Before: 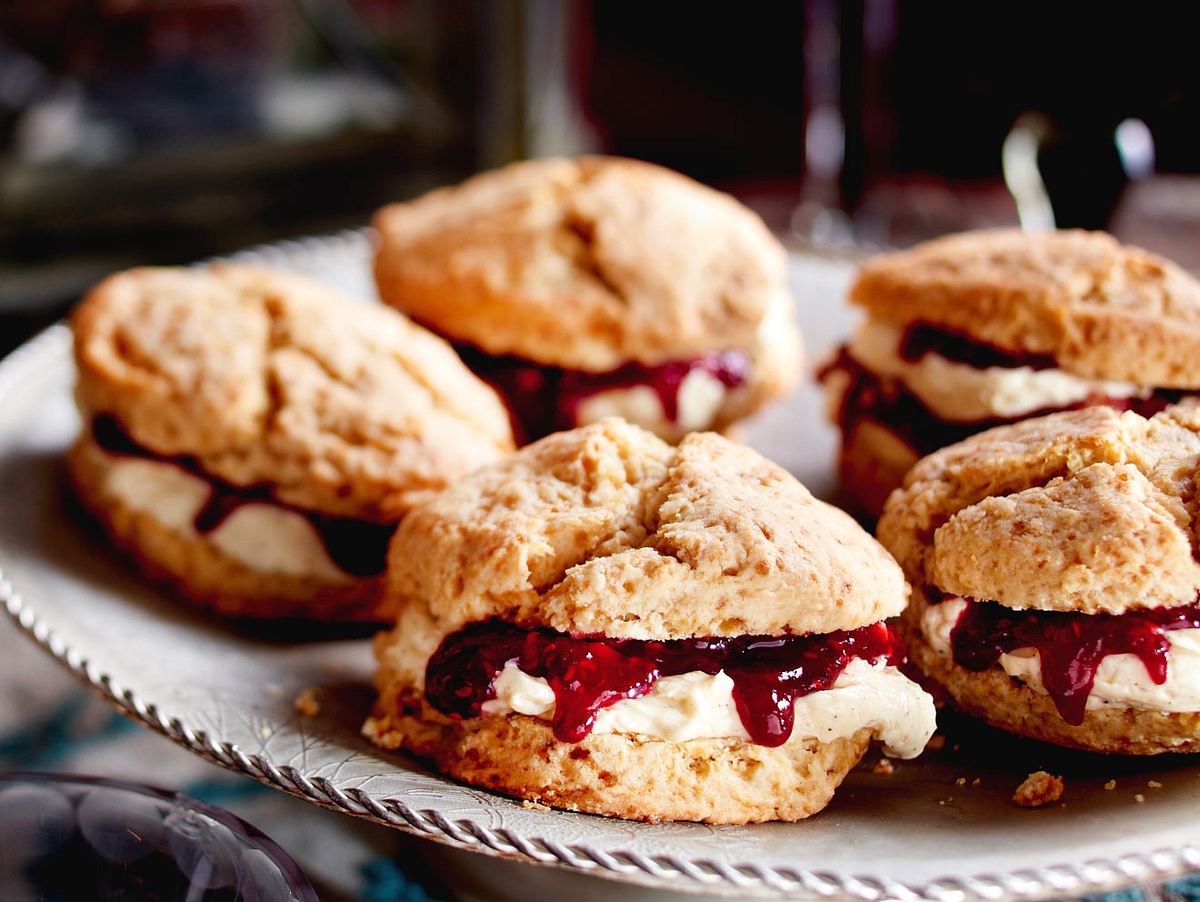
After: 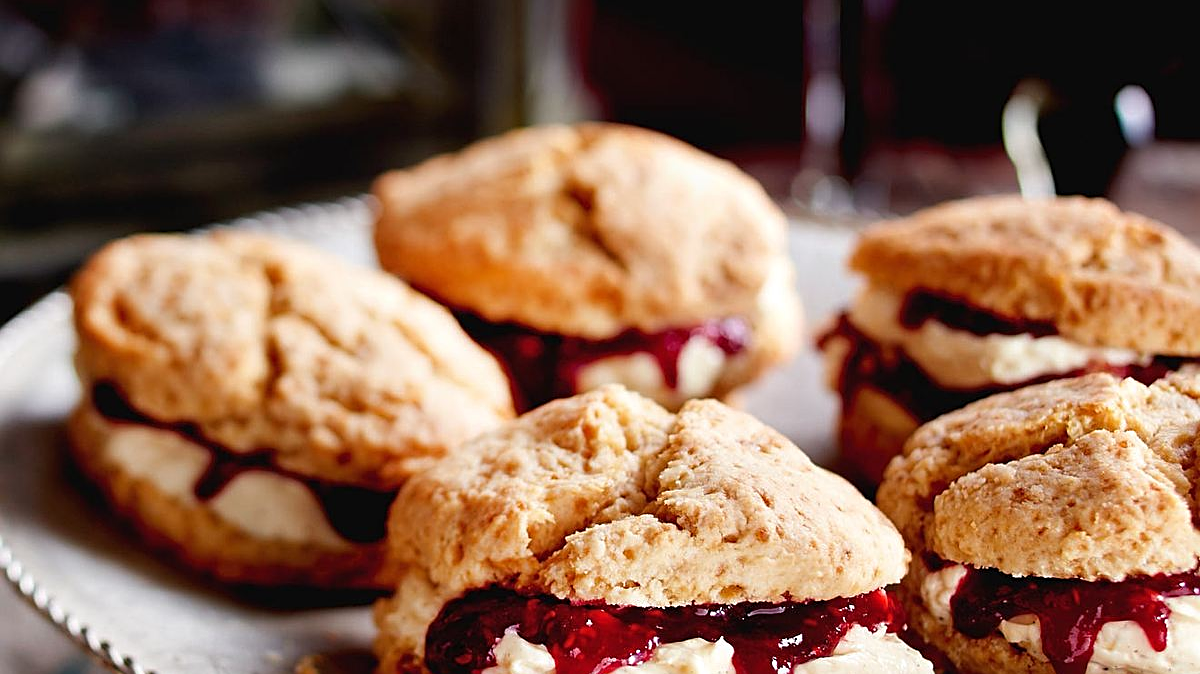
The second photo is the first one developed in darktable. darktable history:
sharpen: on, module defaults
tone equalizer: edges refinement/feathering 500, mask exposure compensation -1.57 EV, preserve details no
crop: top 3.765%, bottom 21.474%
